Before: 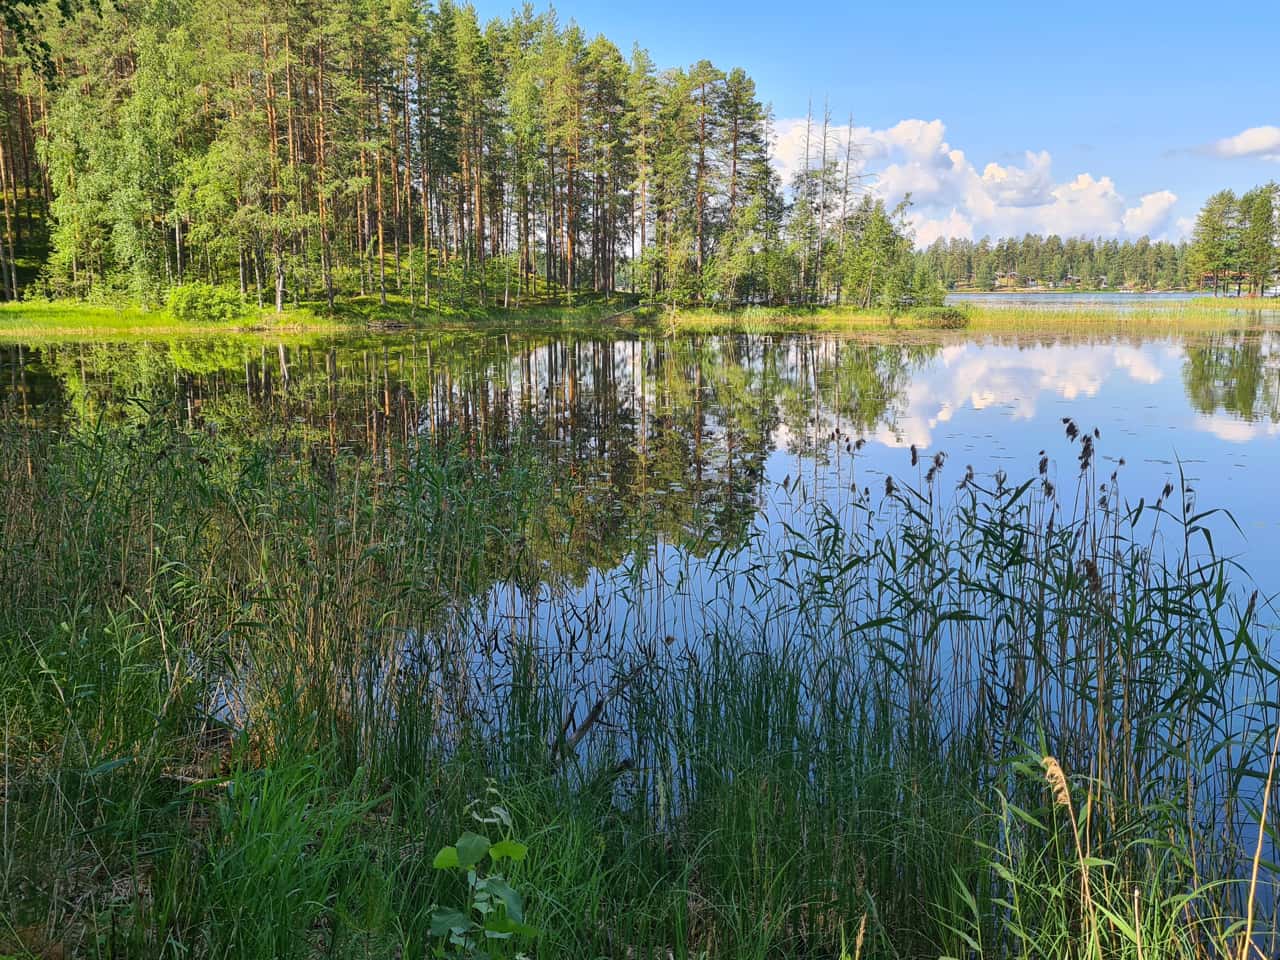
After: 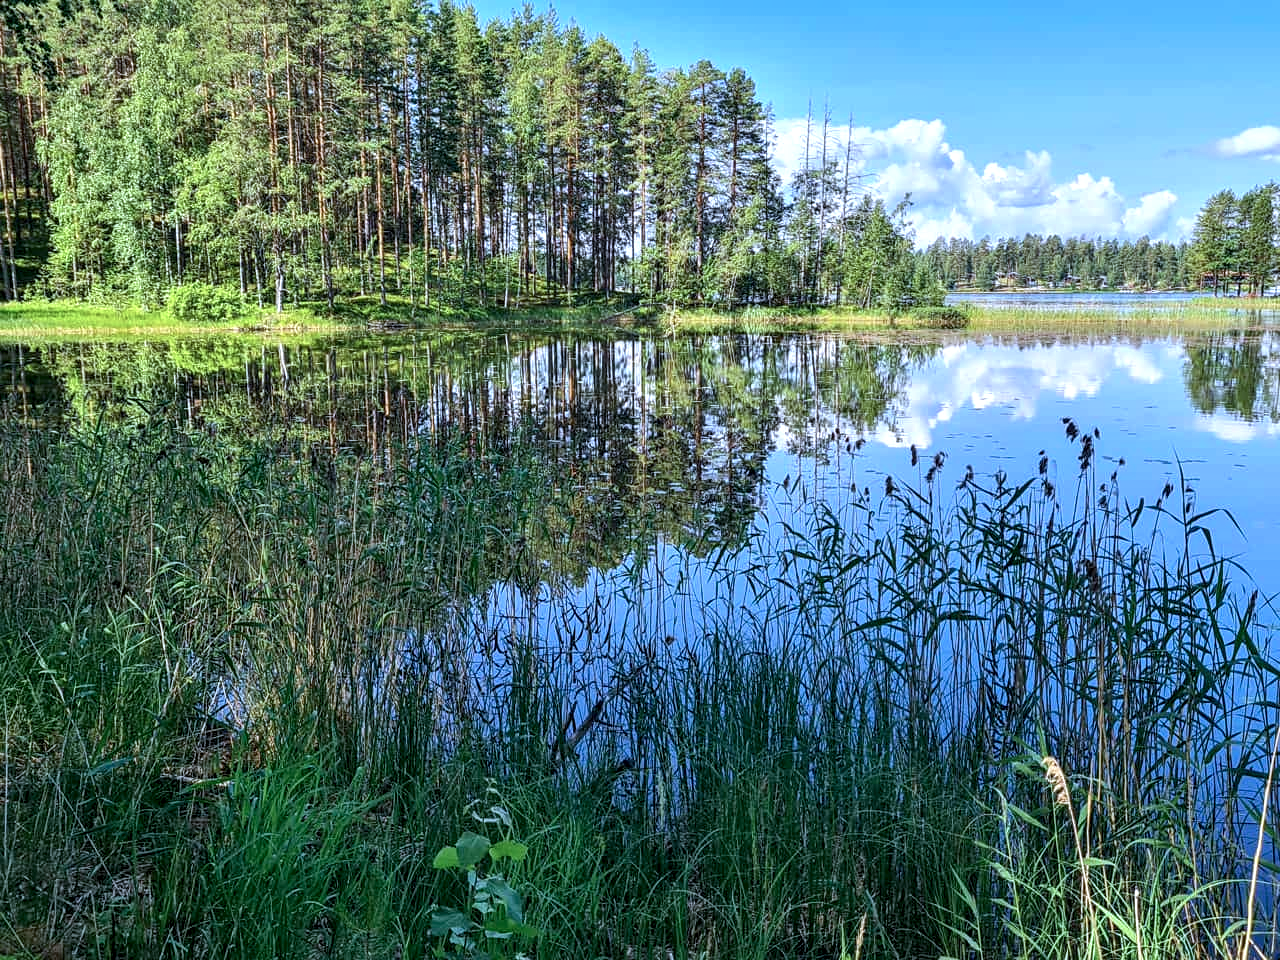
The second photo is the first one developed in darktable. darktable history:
sharpen: amount 0.217
local contrast: detail 160%
color calibration: illuminant custom, x 0.39, y 0.392, temperature 3862.88 K
